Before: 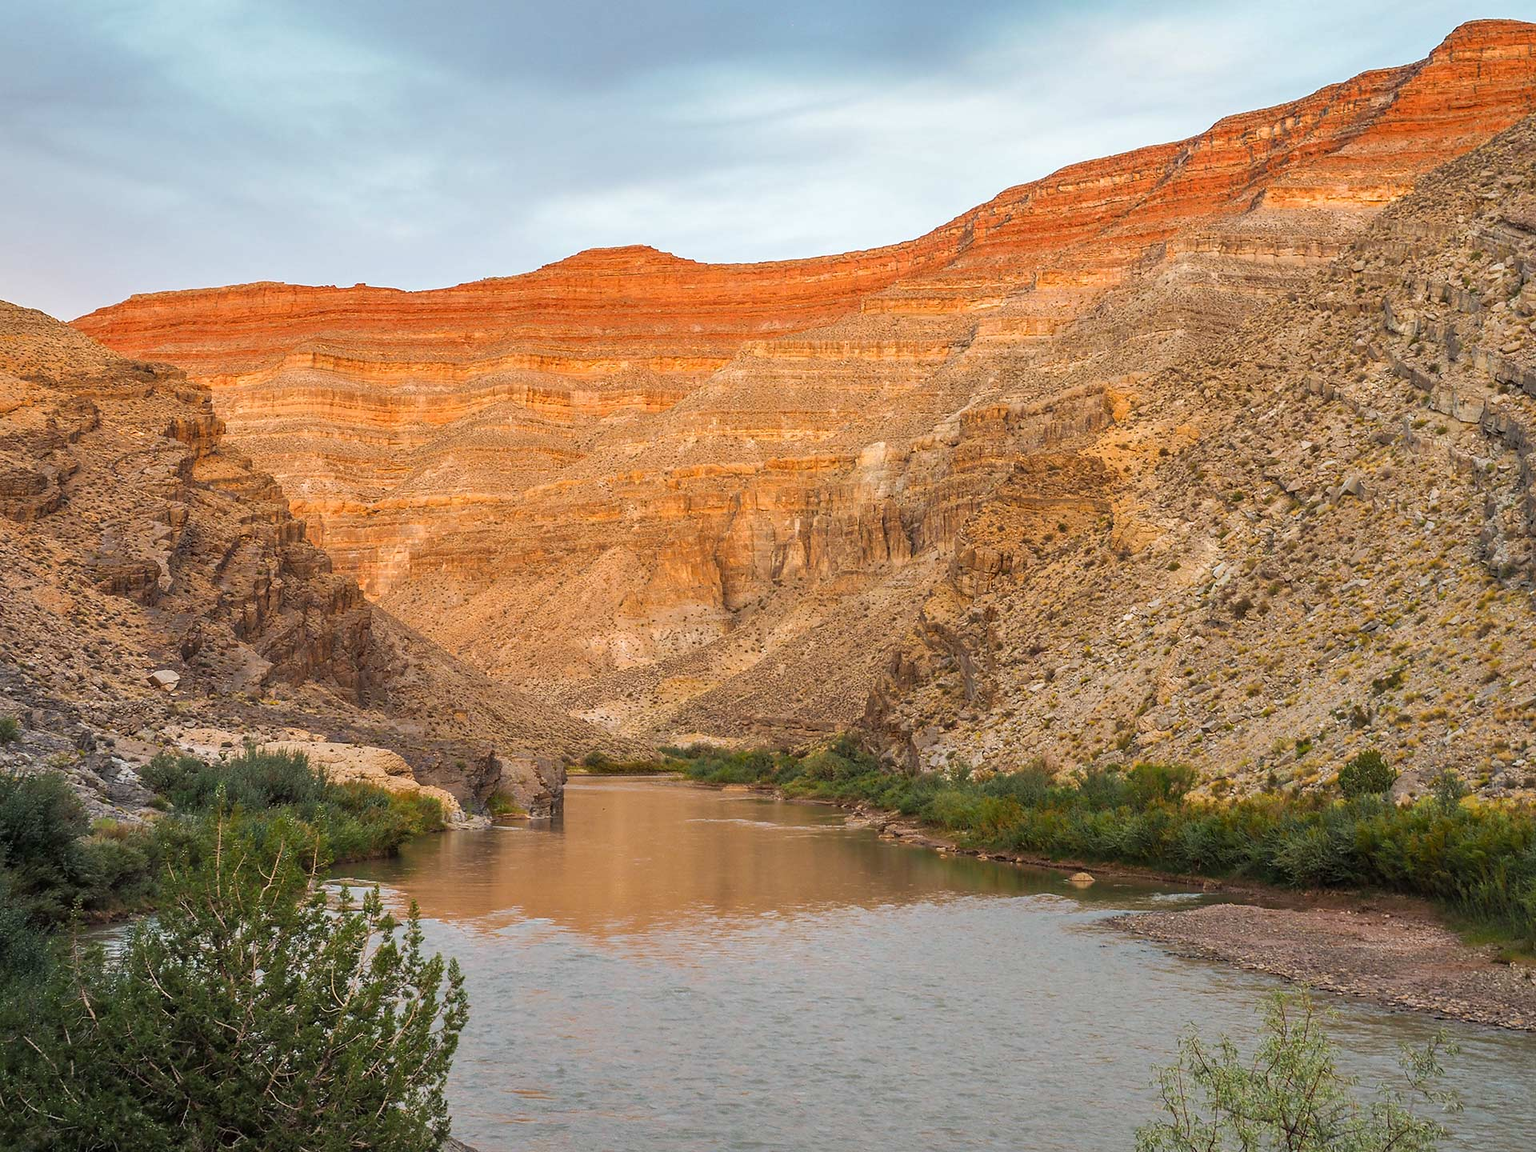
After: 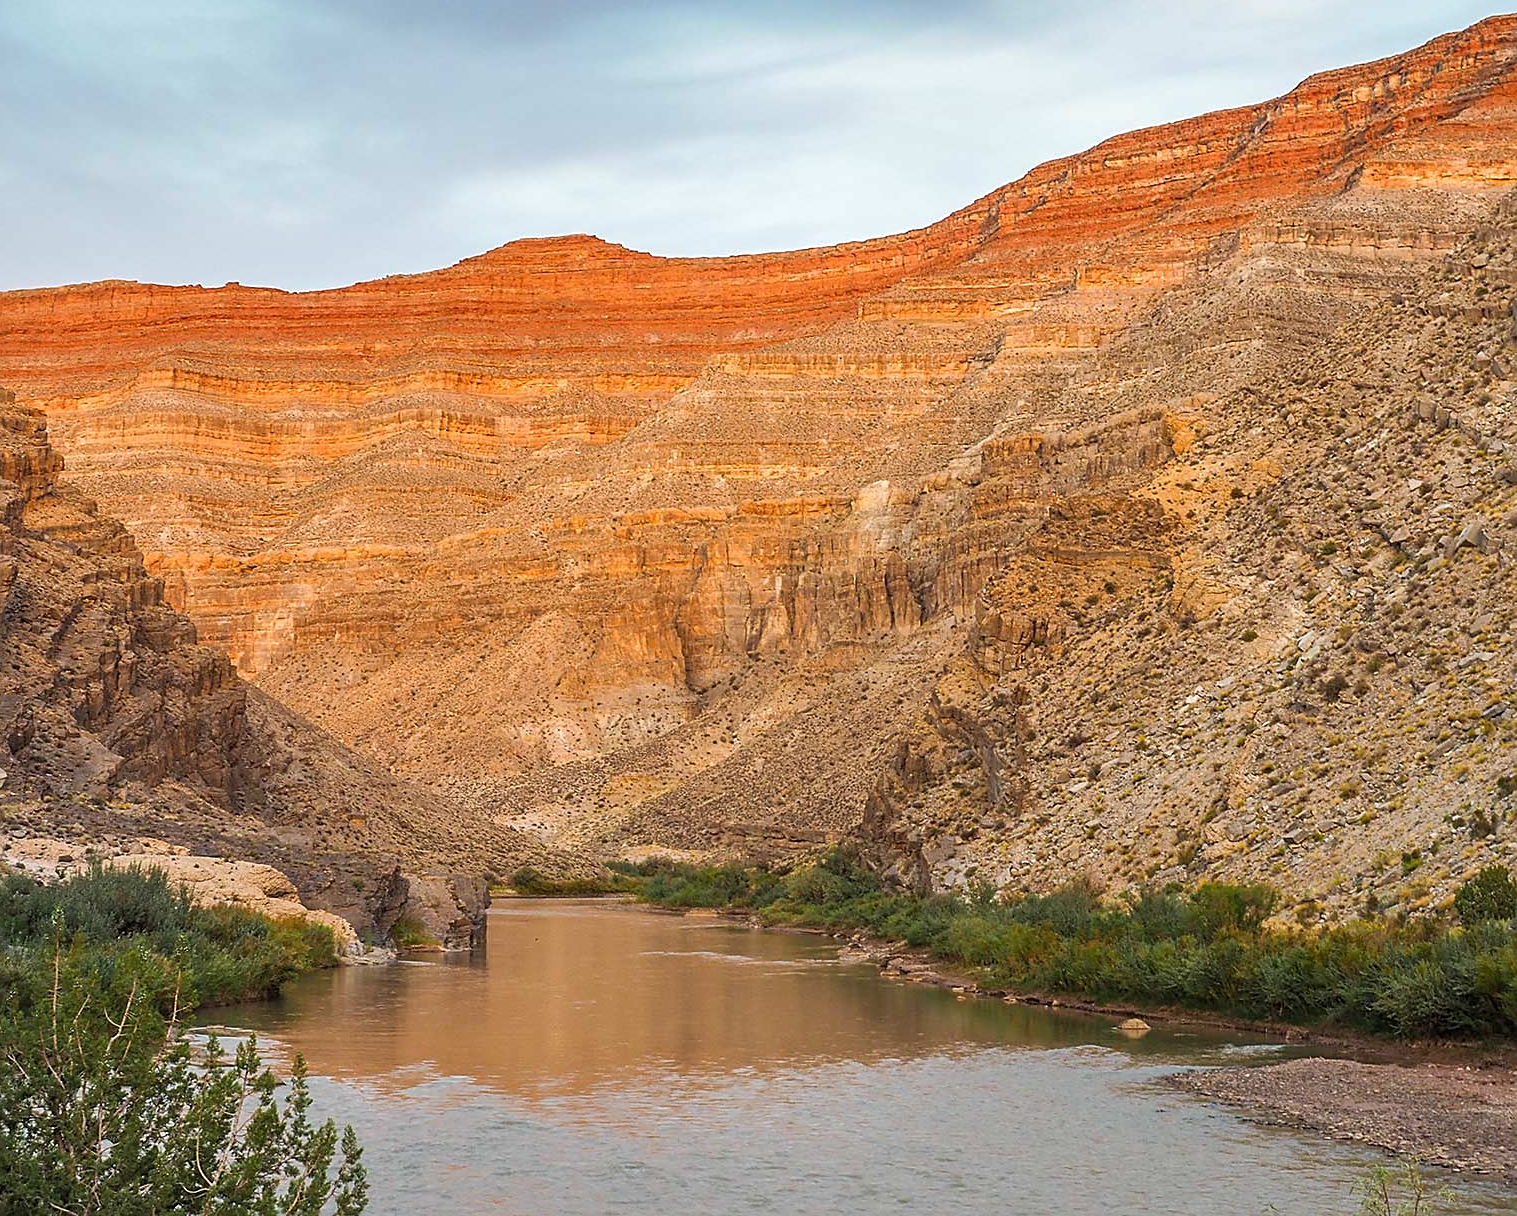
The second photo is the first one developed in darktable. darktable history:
crop: left 11.373%, top 5.008%, right 9.582%, bottom 10.492%
sharpen: on, module defaults
